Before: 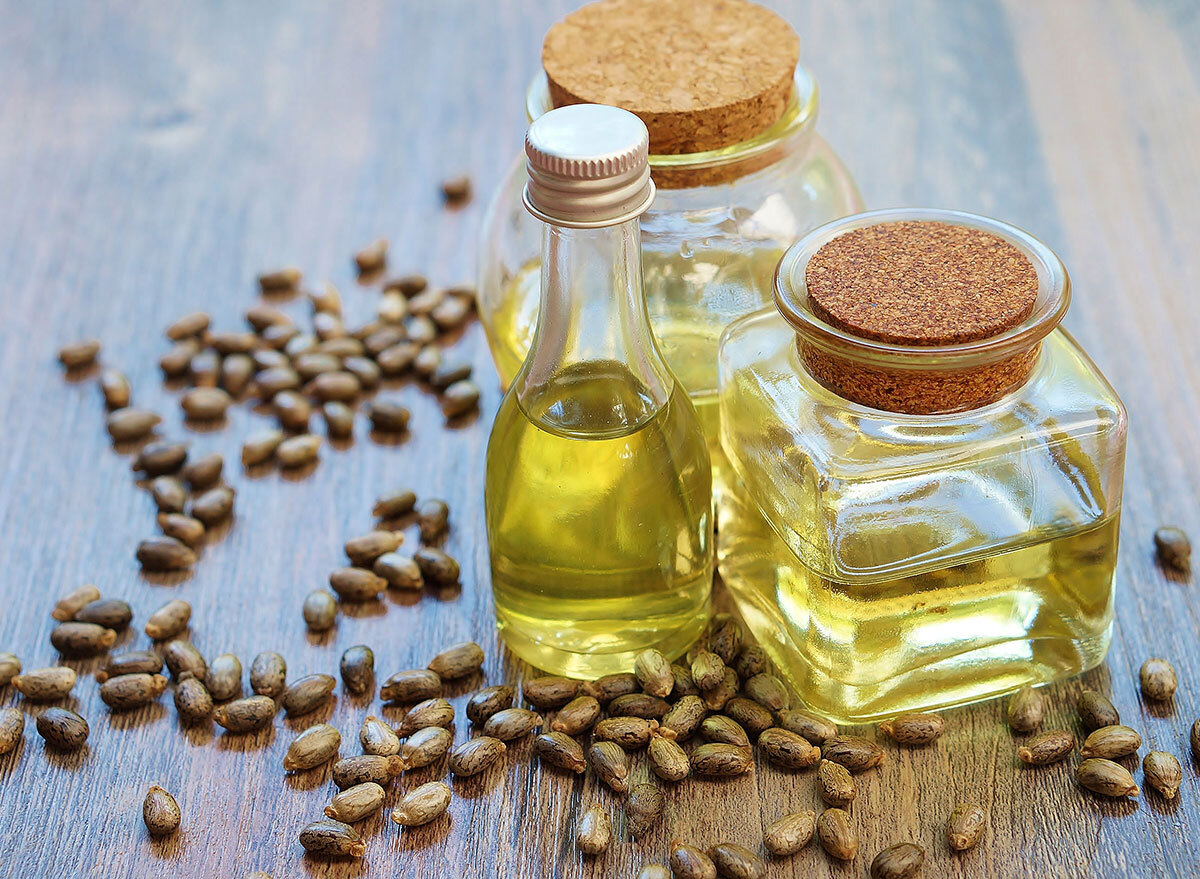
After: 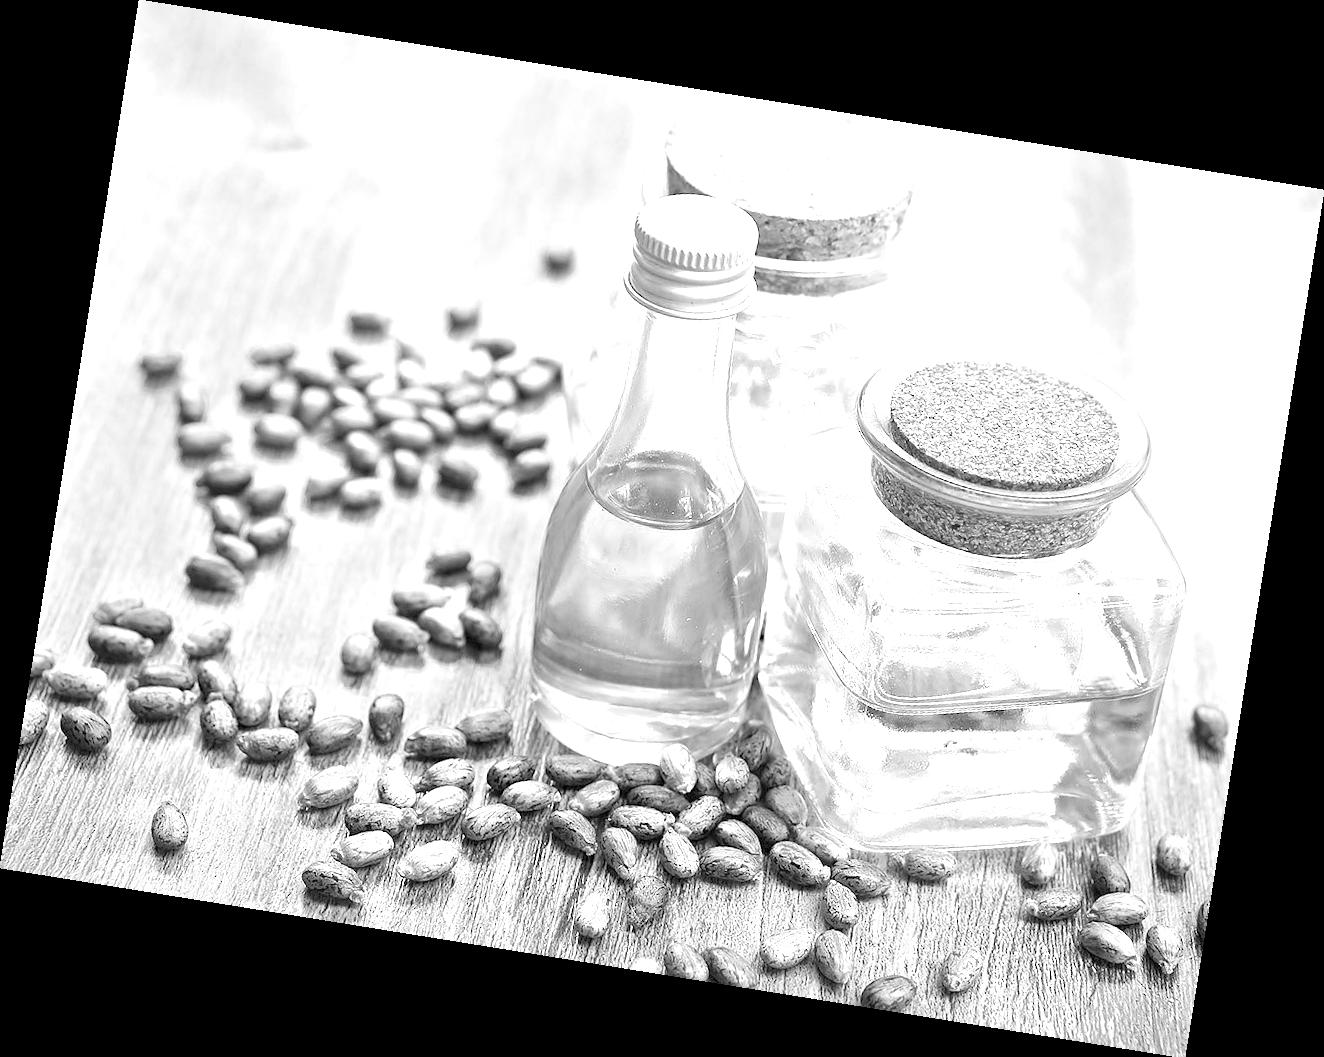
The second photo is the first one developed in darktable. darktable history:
rotate and perspective: rotation 9.12°, automatic cropping off
contrast brightness saturation: brightness 0.09, saturation 0.19
exposure: black level correction 0.001, exposure 1.719 EV, compensate exposure bias true, compensate highlight preservation false
monochrome: a 26.22, b 42.67, size 0.8
